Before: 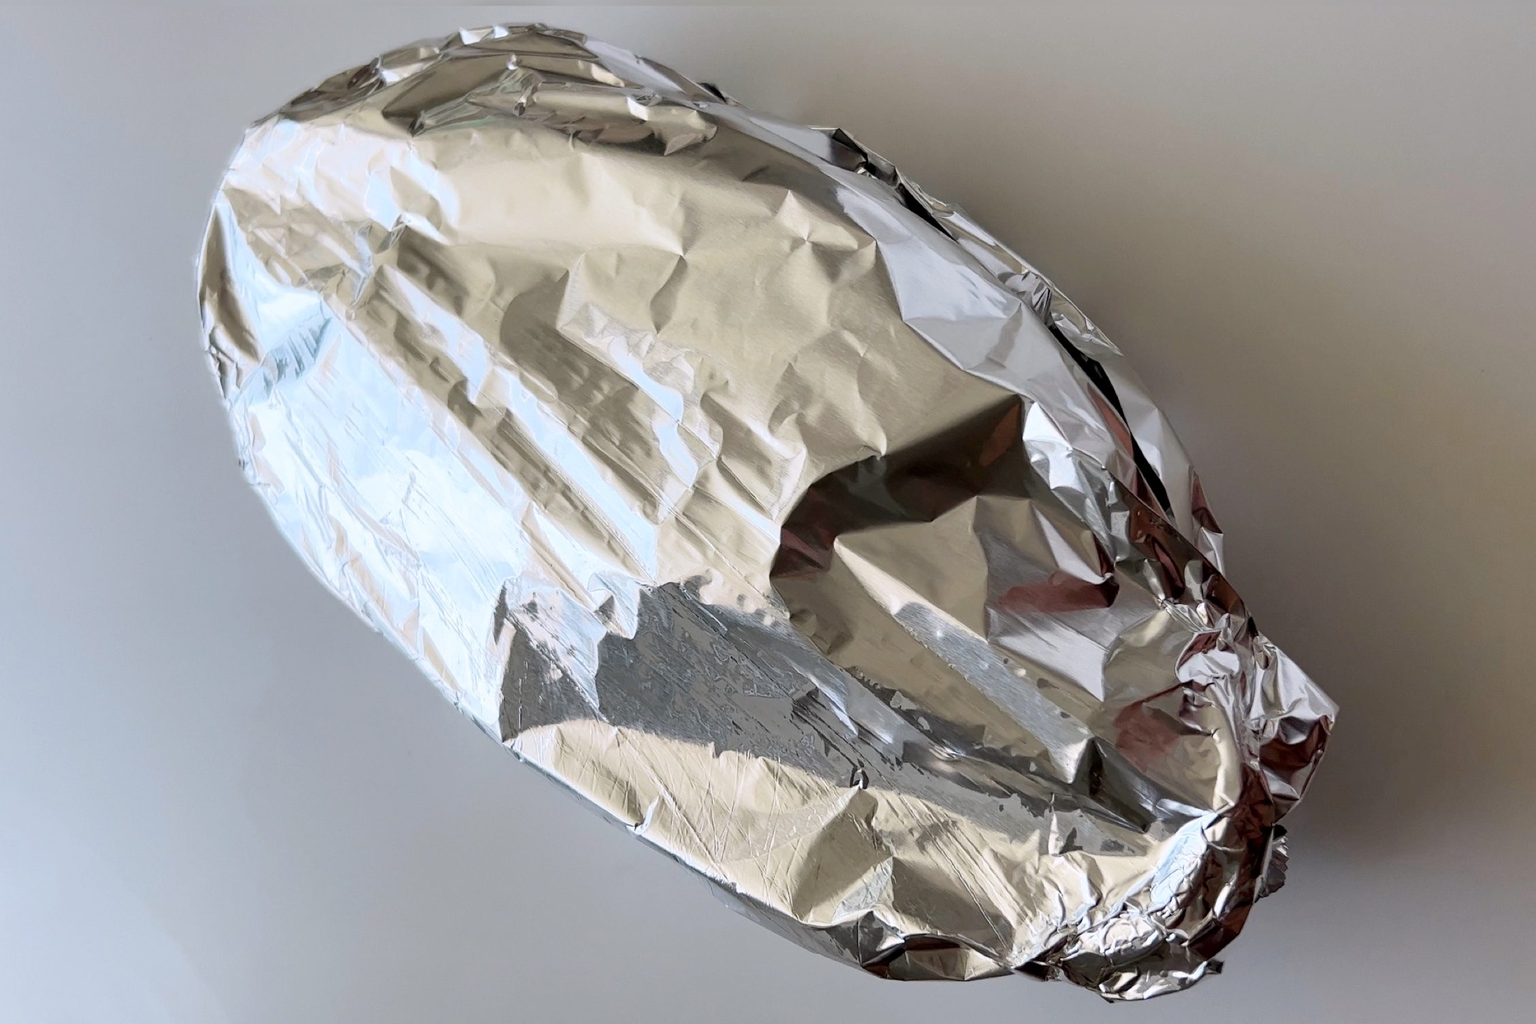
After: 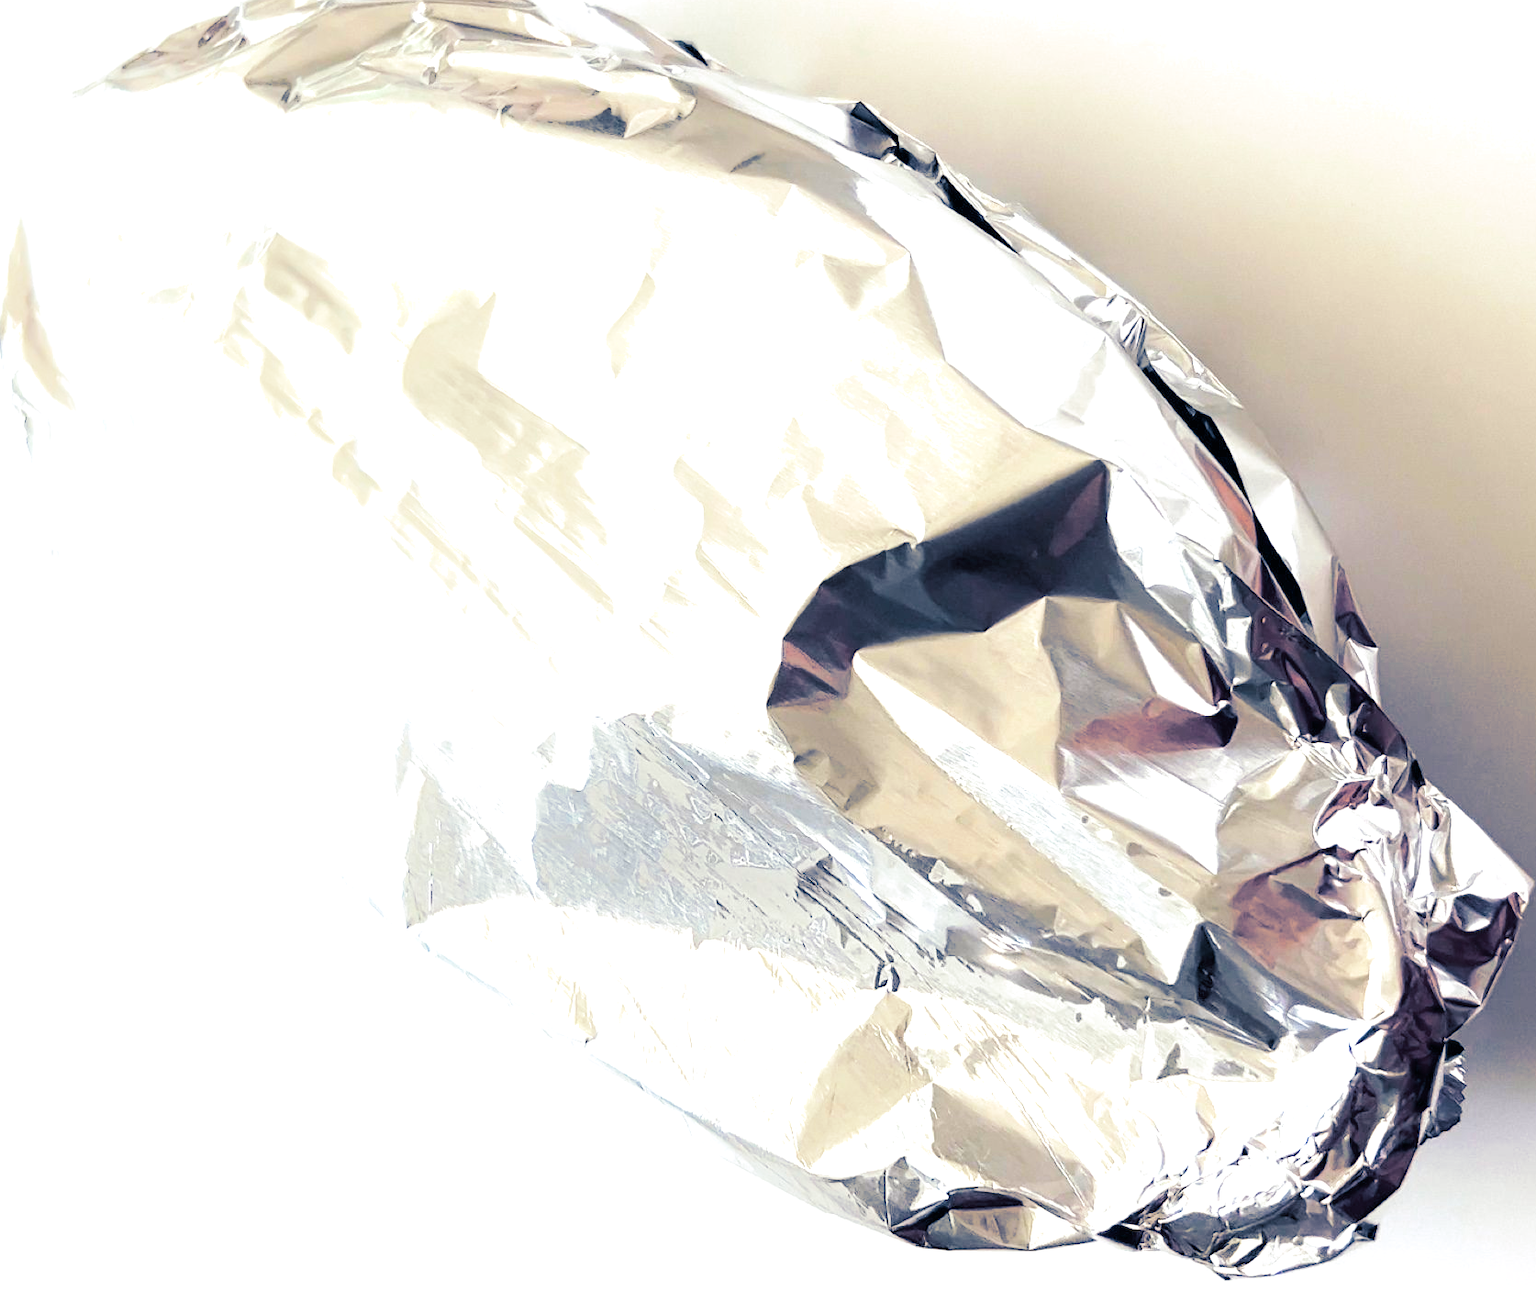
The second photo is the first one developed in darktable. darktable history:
split-toning: shadows › hue 226.8°, shadows › saturation 0.84
crop and rotate: left 13.15%, top 5.251%, right 12.609%
shadows and highlights: shadows -70, highlights 35, soften with gaussian
exposure: black level correction 0, exposure 1.675 EV, compensate exposure bias true, compensate highlight preservation false
